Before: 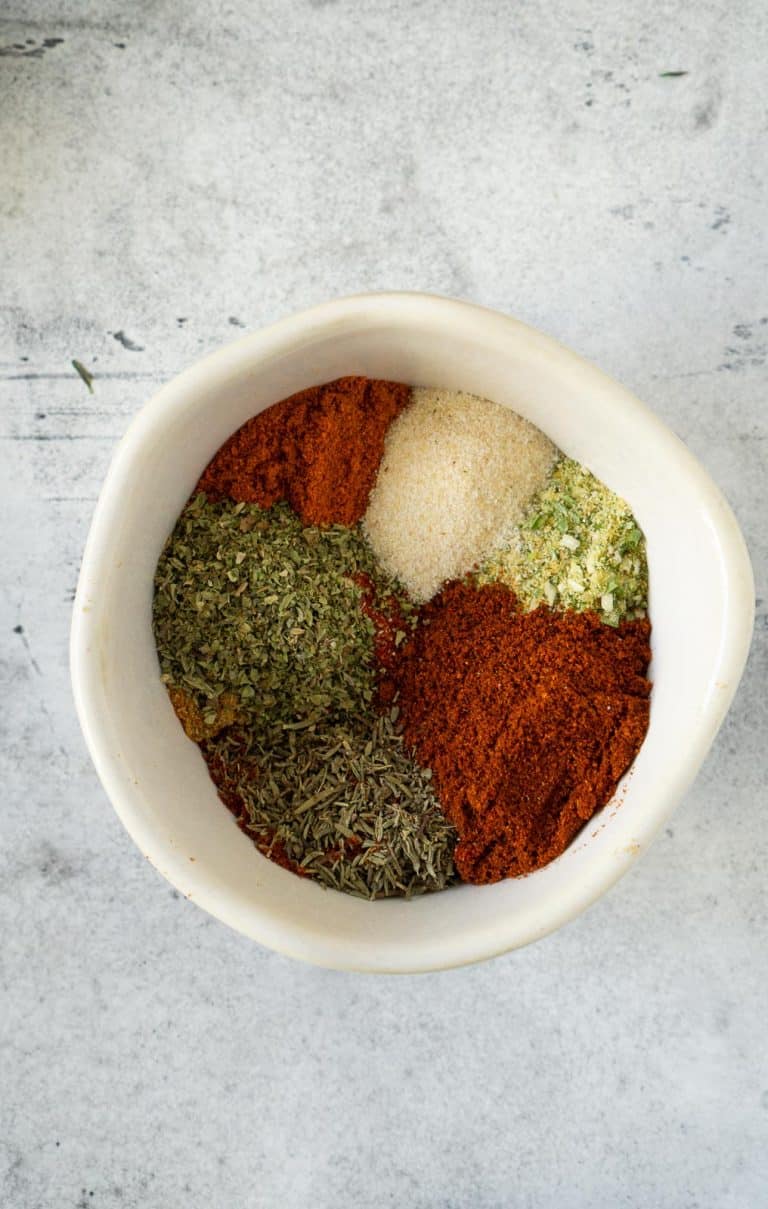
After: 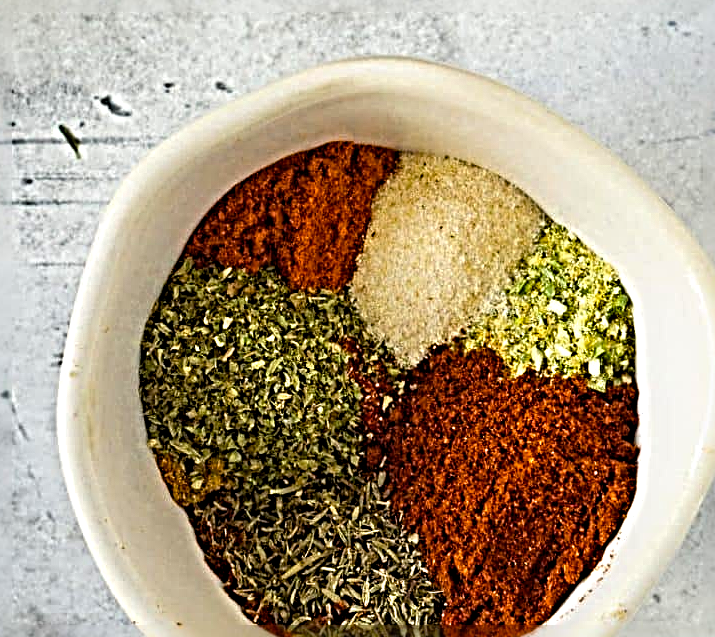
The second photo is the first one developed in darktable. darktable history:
crop: left 1.798%, top 19.445%, right 5.049%, bottom 27.864%
sharpen: radius 6.28, amount 1.804, threshold 0.223
color balance rgb: linear chroma grading › global chroma 14.466%, perceptual saturation grading › global saturation 19.344%
